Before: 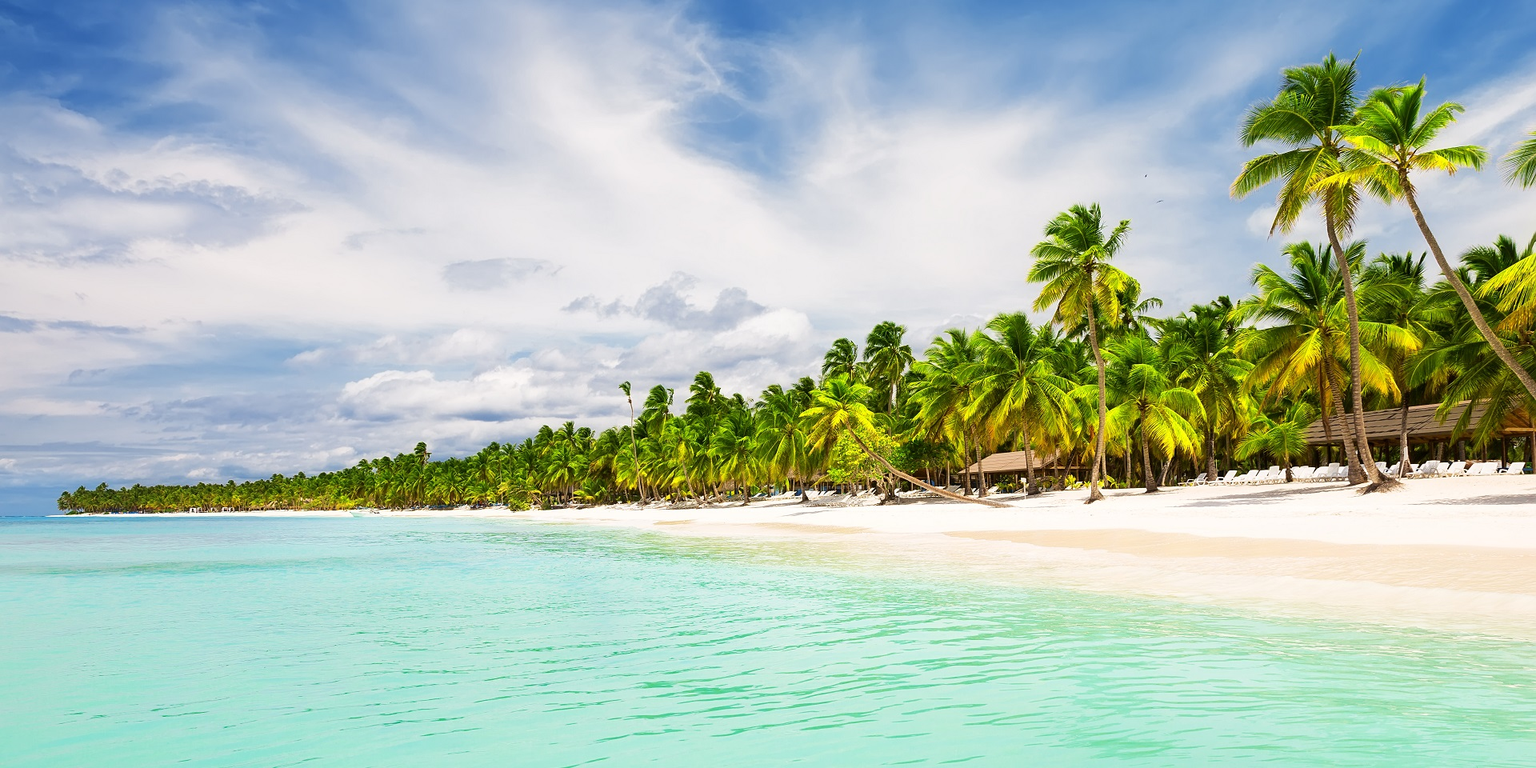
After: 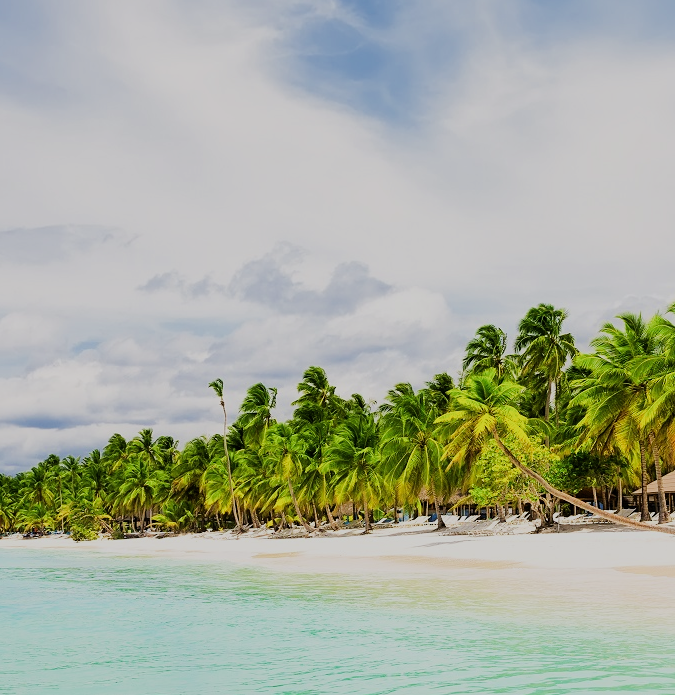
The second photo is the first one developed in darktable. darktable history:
crop and rotate: left 29.476%, top 10.214%, right 35.32%, bottom 17.333%
filmic rgb: black relative exposure -6.98 EV, white relative exposure 5.63 EV, hardness 2.86
